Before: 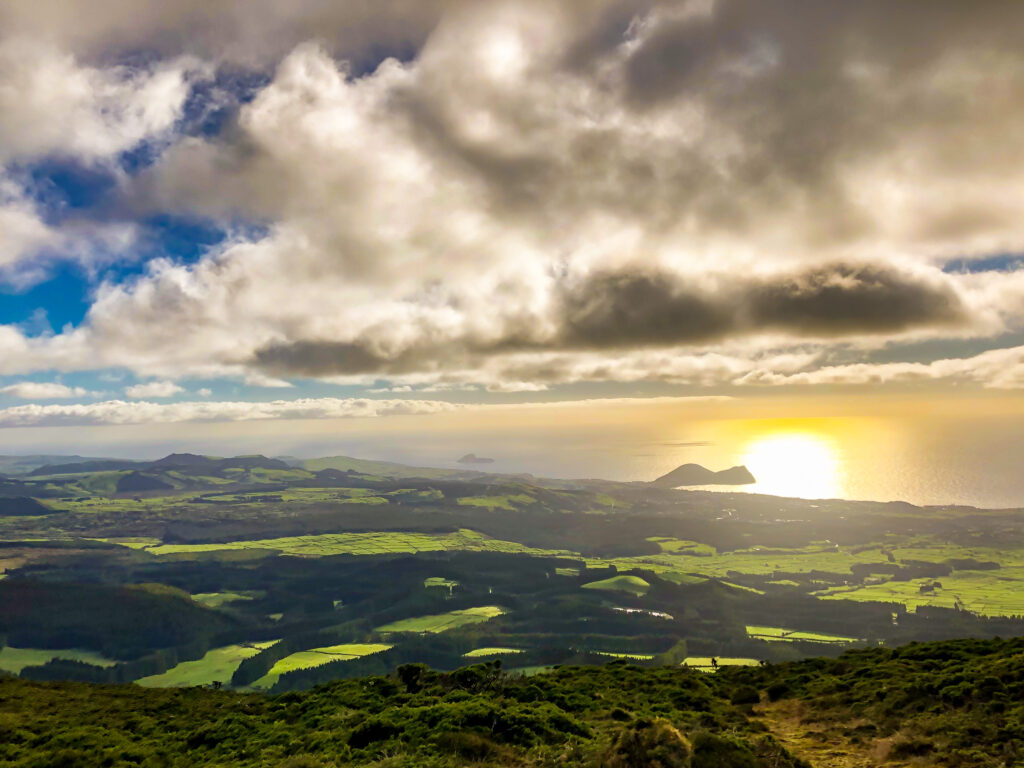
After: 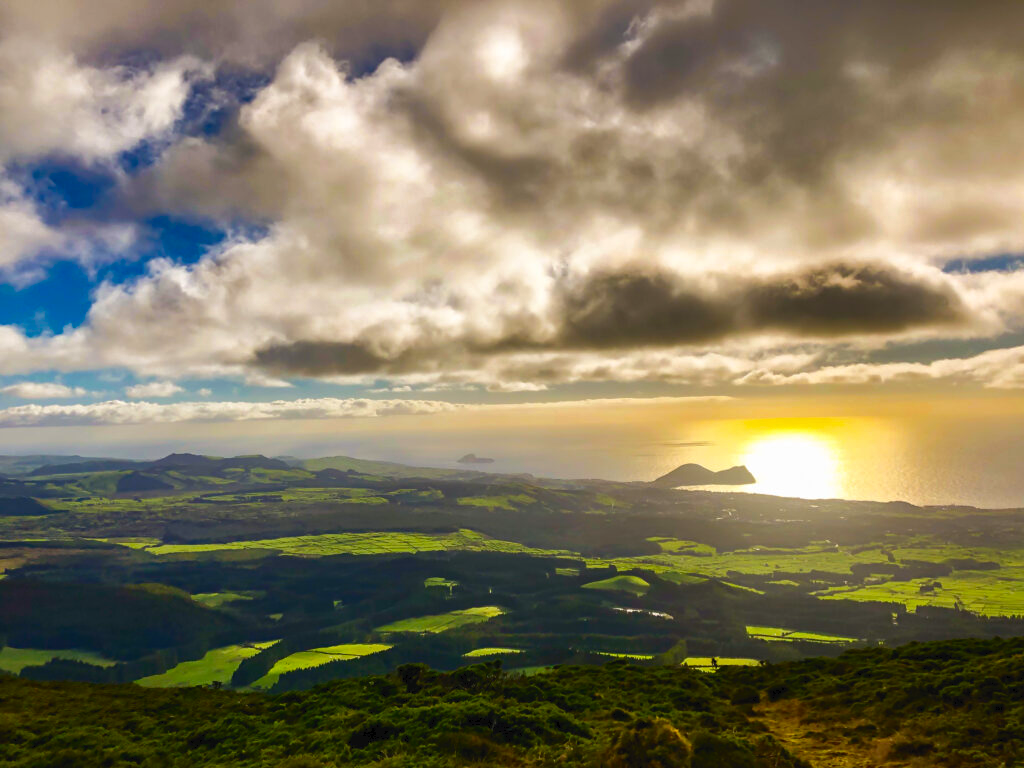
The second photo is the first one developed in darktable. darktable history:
tone curve: curves: ch0 [(0, 0) (0.003, 0.029) (0.011, 0.034) (0.025, 0.044) (0.044, 0.057) (0.069, 0.07) (0.1, 0.084) (0.136, 0.104) (0.177, 0.127) (0.224, 0.156) (0.277, 0.192) (0.335, 0.236) (0.399, 0.284) (0.468, 0.339) (0.543, 0.393) (0.623, 0.454) (0.709, 0.541) (0.801, 0.65) (0.898, 0.766) (1, 1)], color space Lab, independent channels, preserve colors none
contrast brightness saturation: contrast 0.203, brightness 0.165, saturation 0.227
